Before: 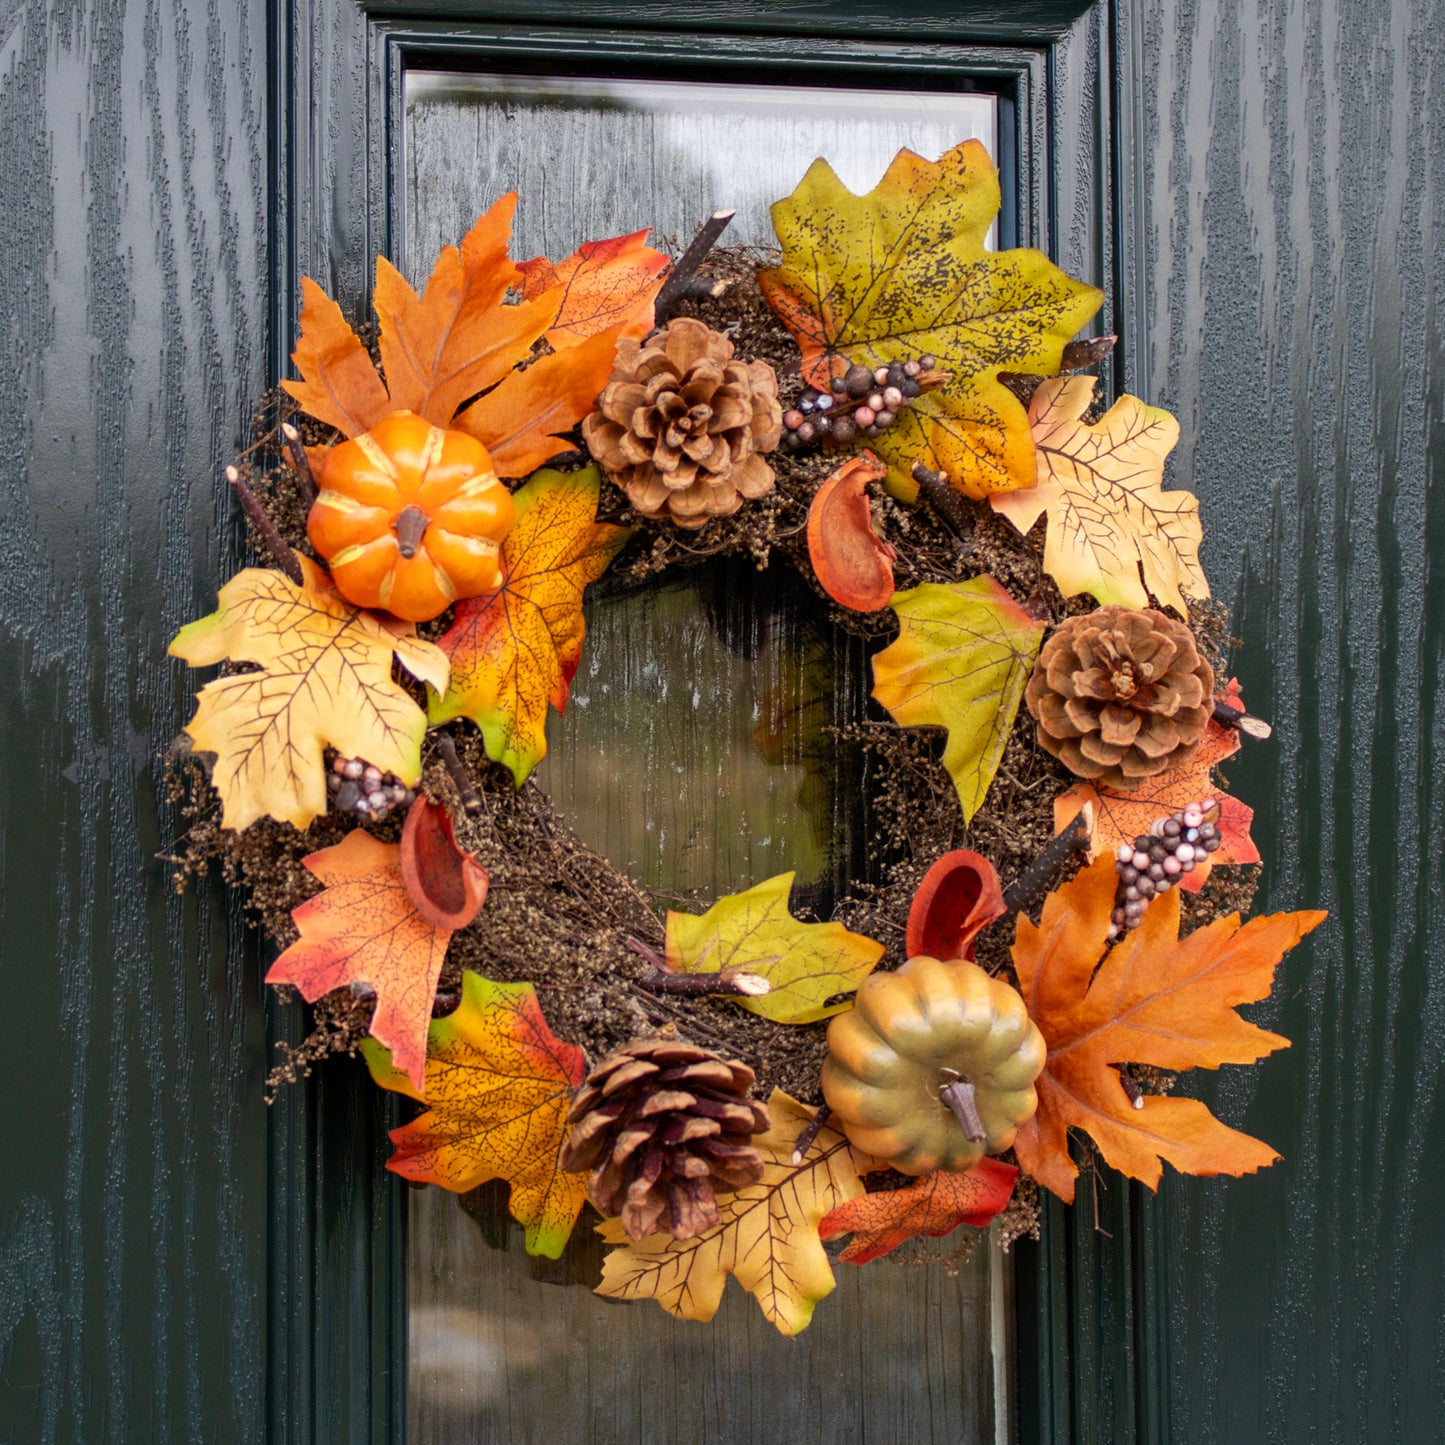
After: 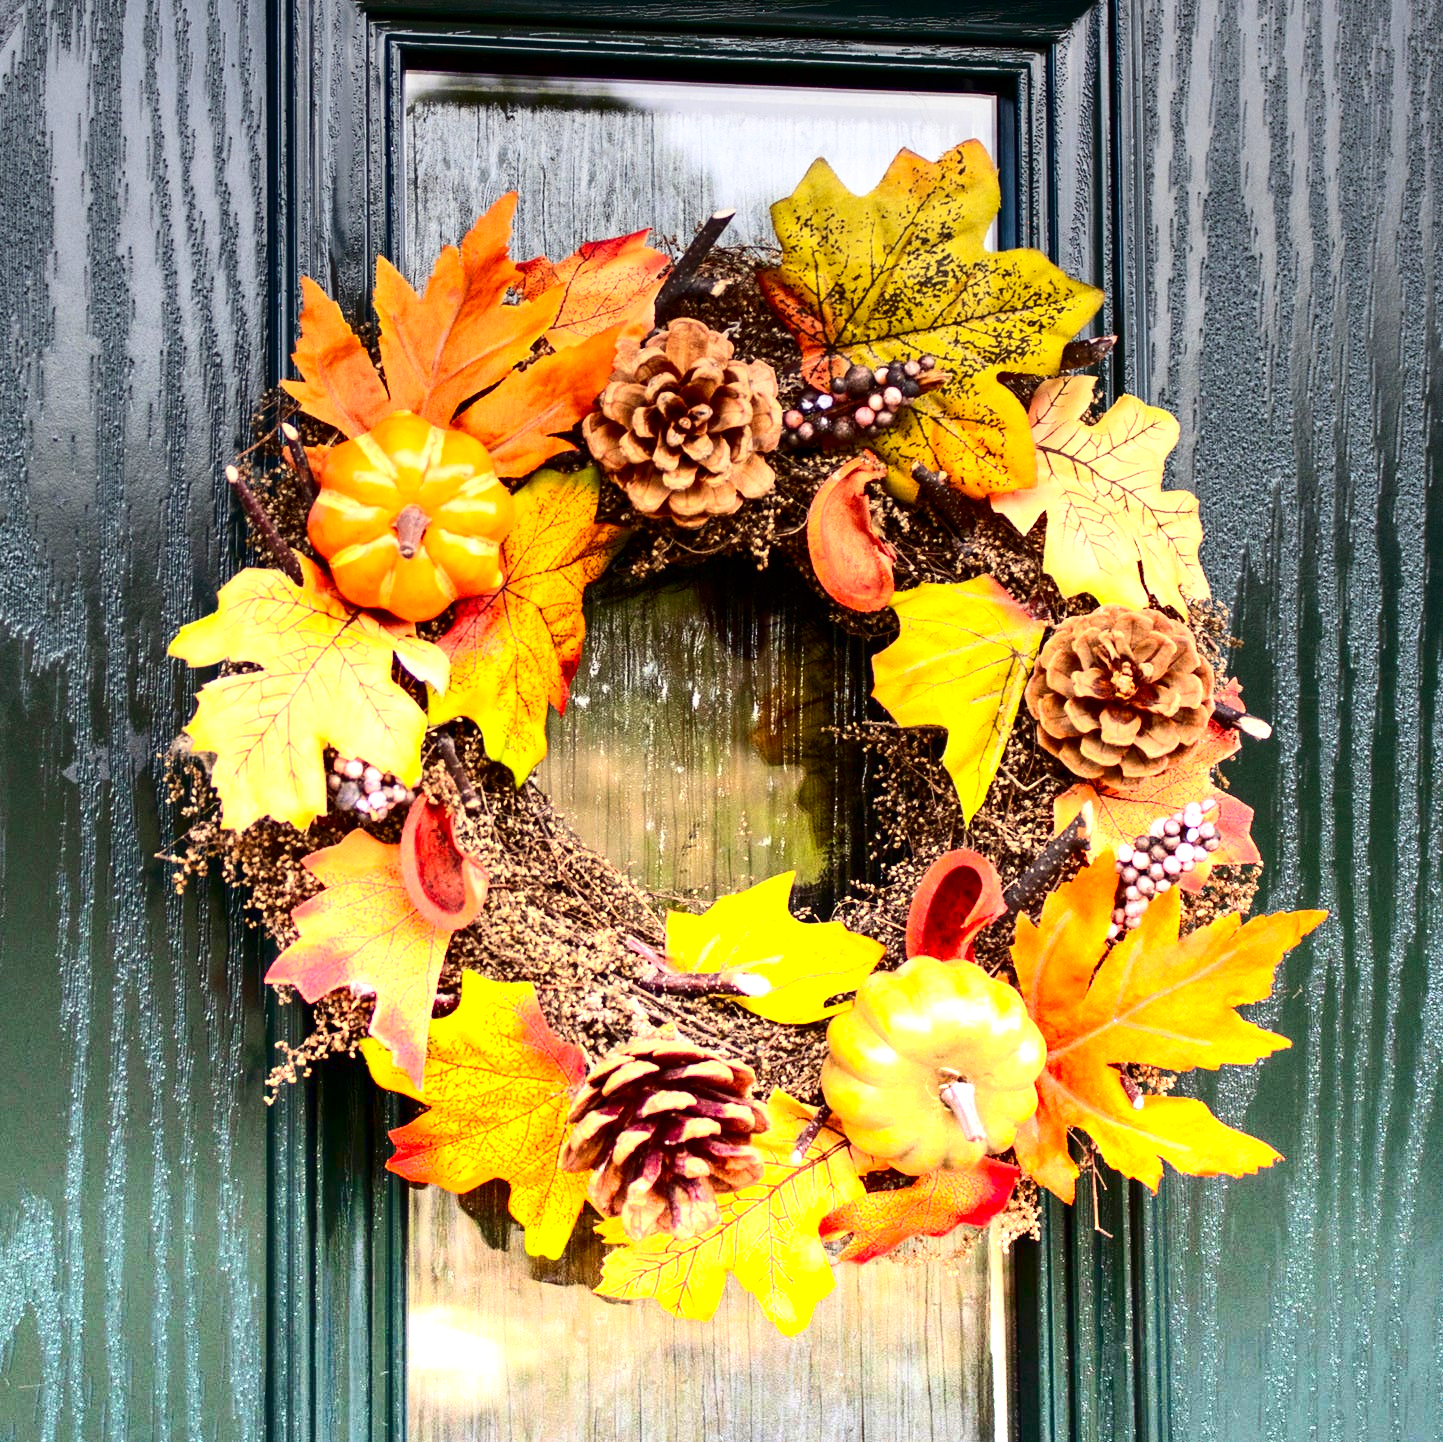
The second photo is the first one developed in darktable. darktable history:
crop: top 0.05%, bottom 0.098%
graduated density: density -3.9 EV
contrast brightness saturation: contrast 0.32, brightness -0.08, saturation 0.17
exposure: exposure 0.127 EV, compensate highlight preservation false
